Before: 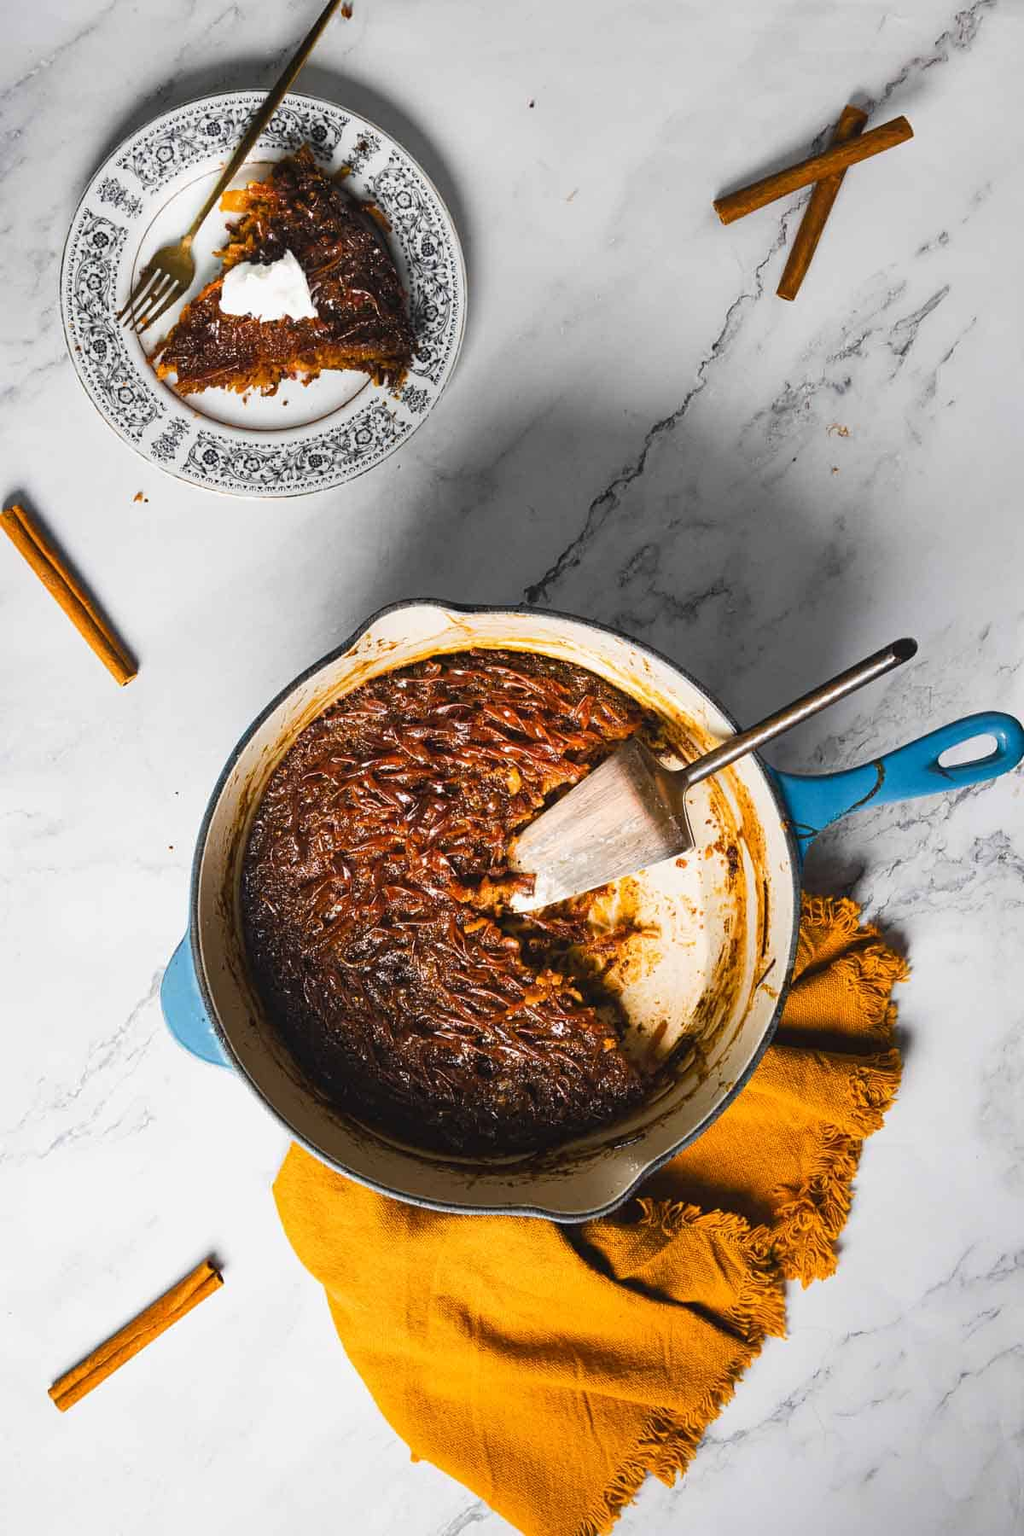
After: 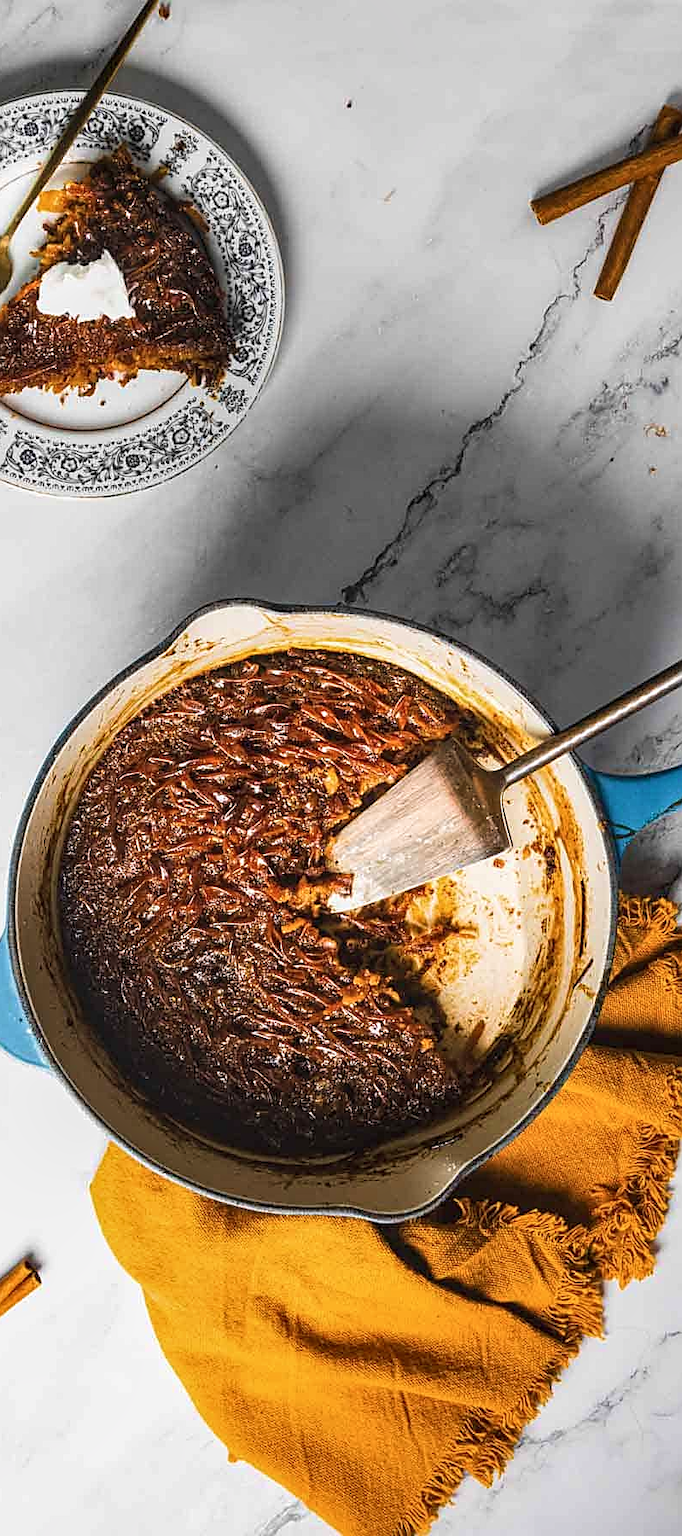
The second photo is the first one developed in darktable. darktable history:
sharpen: on, module defaults
contrast brightness saturation: saturation -0.062
crop and rotate: left 17.837%, right 15.428%
local contrast: on, module defaults
velvia: on, module defaults
